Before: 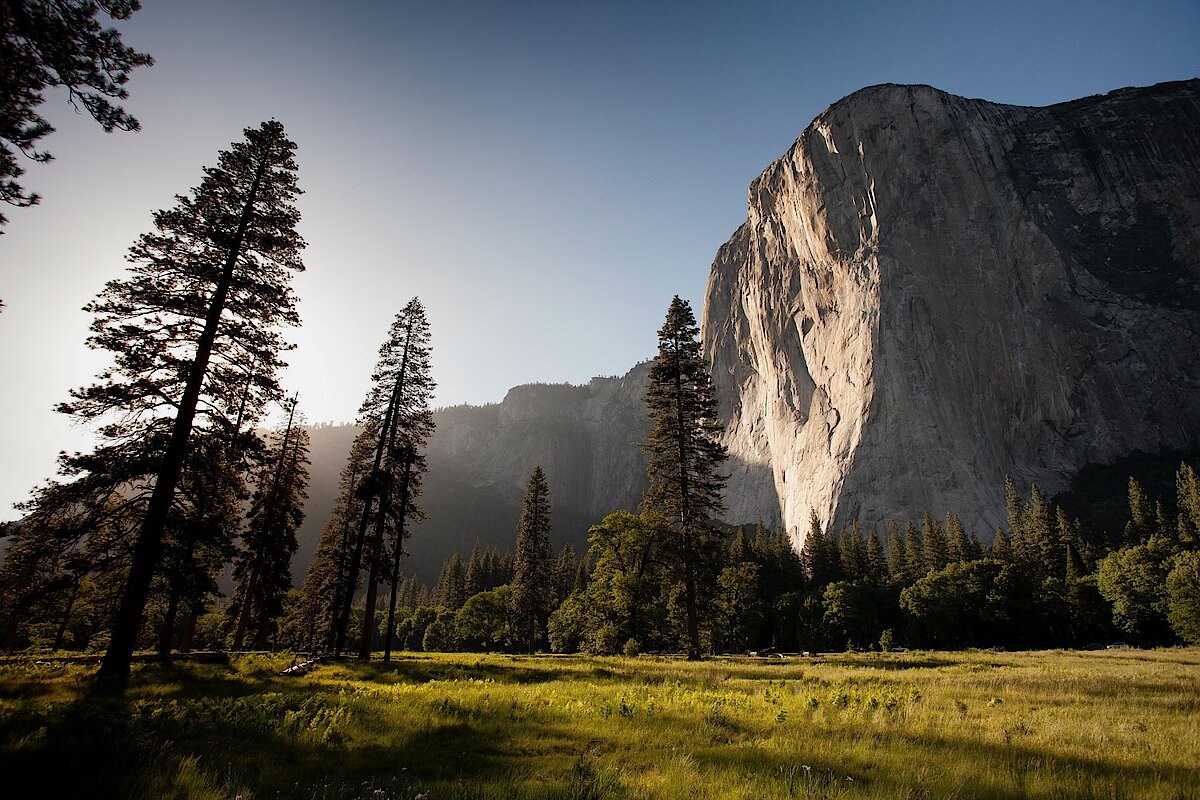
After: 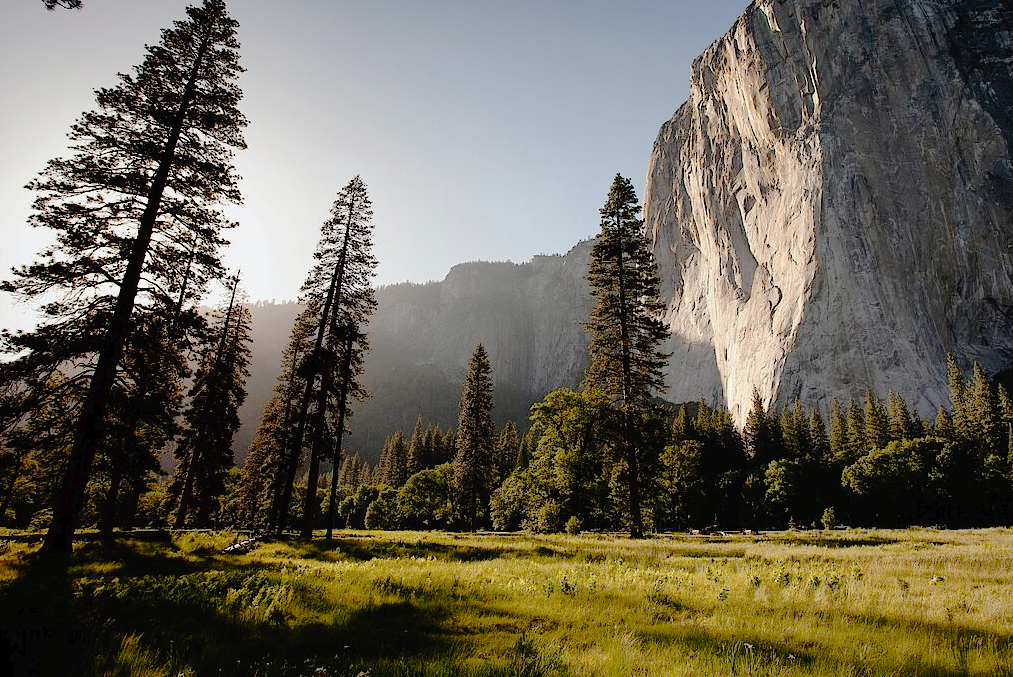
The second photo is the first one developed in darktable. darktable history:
crop and rotate: left 4.906%, top 15.343%, right 10.663%
tone curve: curves: ch0 [(0, 0) (0.003, 0.019) (0.011, 0.019) (0.025, 0.023) (0.044, 0.032) (0.069, 0.046) (0.1, 0.073) (0.136, 0.129) (0.177, 0.207) (0.224, 0.295) (0.277, 0.394) (0.335, 0.48) (0.399, 0.524) (0.468, 0.575) (0.543, 0.628) (0.623, 0.684) (0.709, 0.739) (0.801, 0.808) (0.898, 0.9) (1, 1)], preserve colors none
